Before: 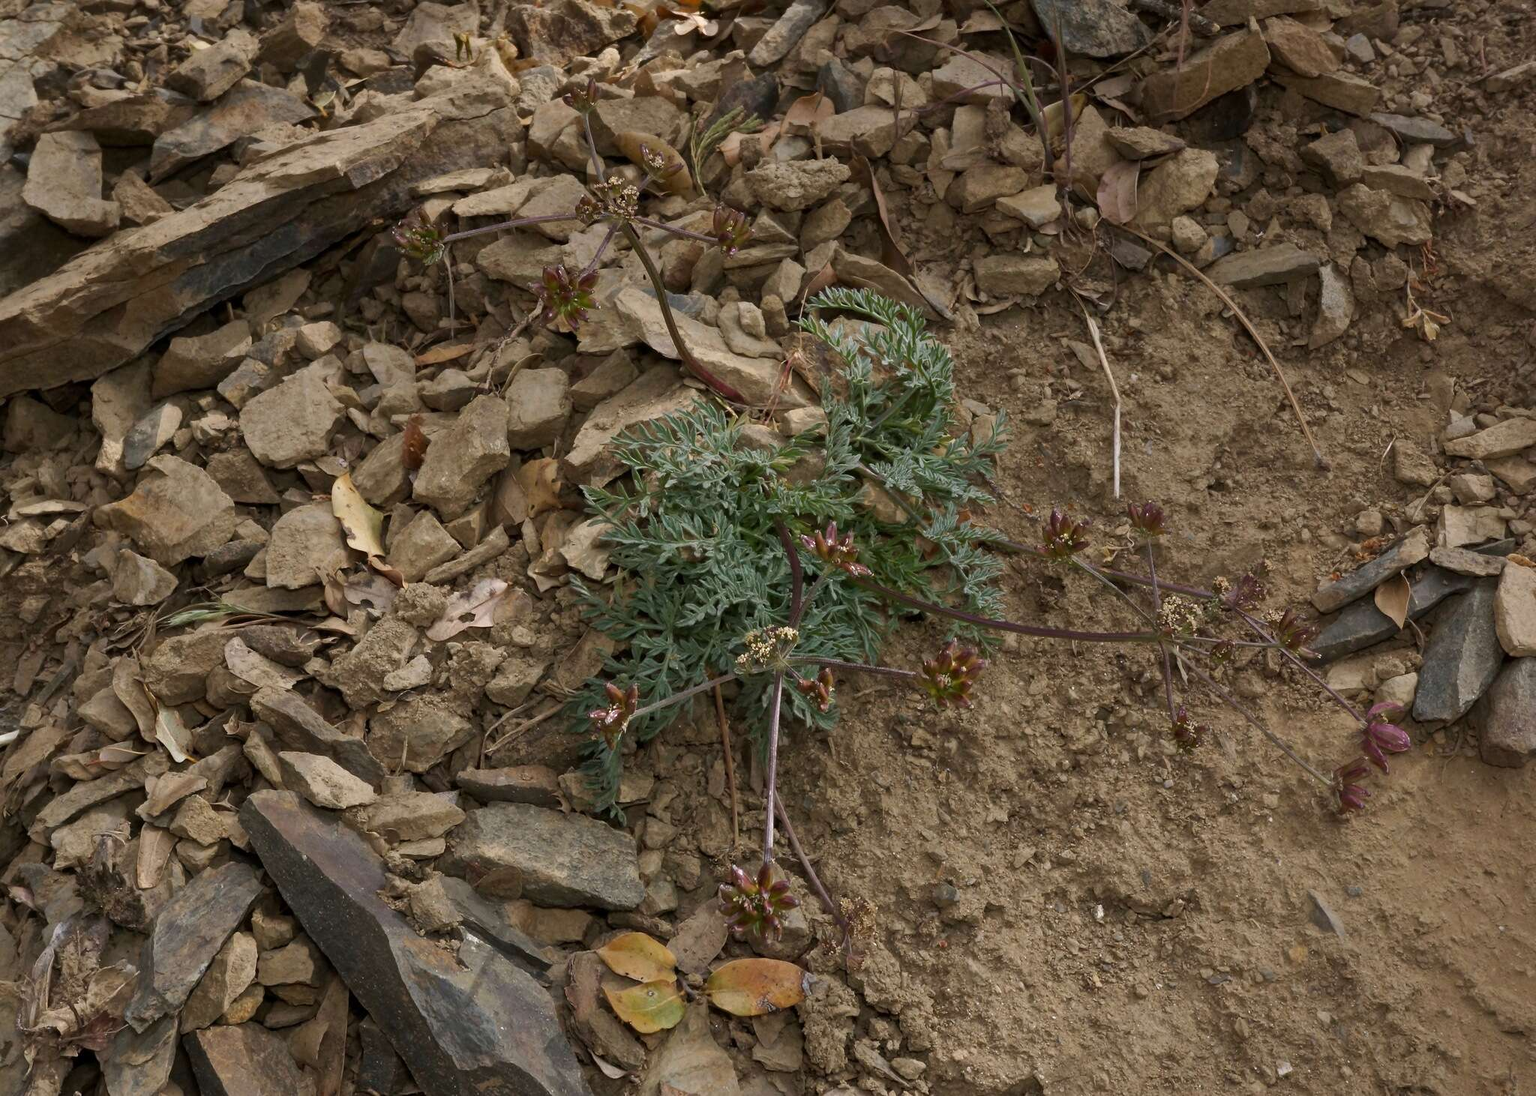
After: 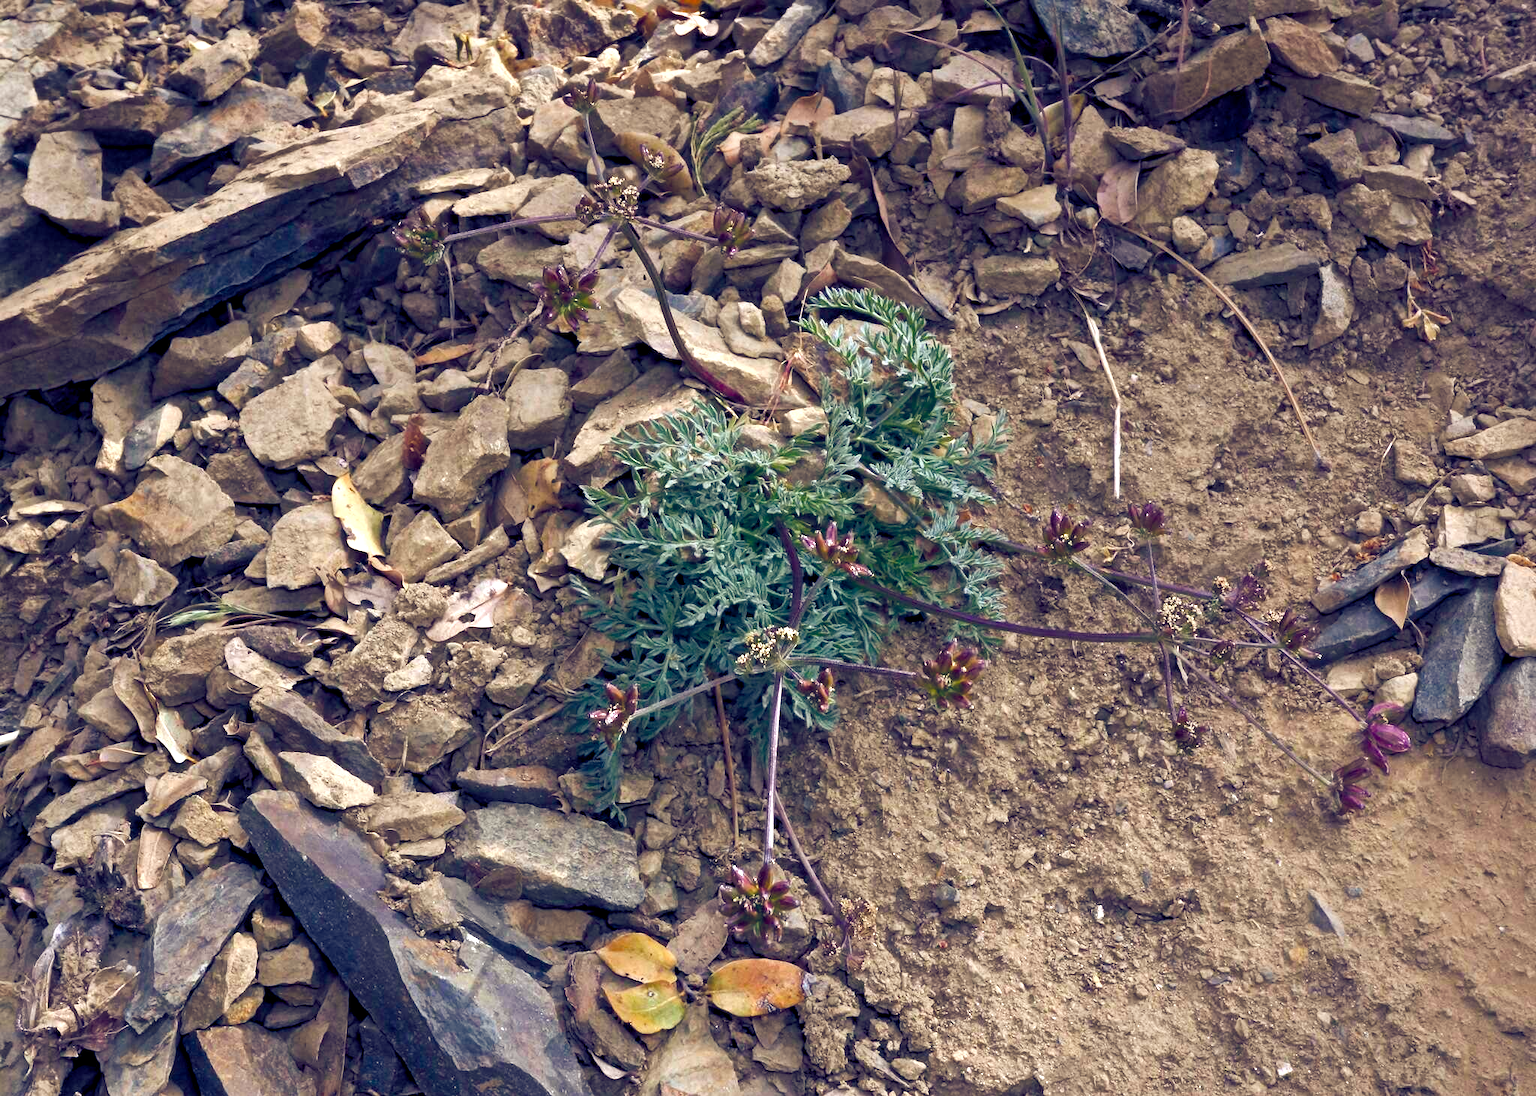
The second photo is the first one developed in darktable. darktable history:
color balance rgb: shadows lift › luminance -41.13%, shadows lift › chroma 14.13%, shadows lift › hue 260°, power › luminance -3.76%, power › chroma 0.56%, power › hue 40.37°, highlights gain › luminance 16.81%, highlights gain › chroma 2.94%, highlights gain › hue 260°, global offset › luminance -0.29%, global offset › chroma 0.31%, global offset › hue 260°, perceptual saturation grading › global saturation 20%, perceptual saturation grading › highlights -13.92%, perceptual saturation grading › shadows 50%
exposure: exposure 0.943 EV, compensate highlight preservation false
